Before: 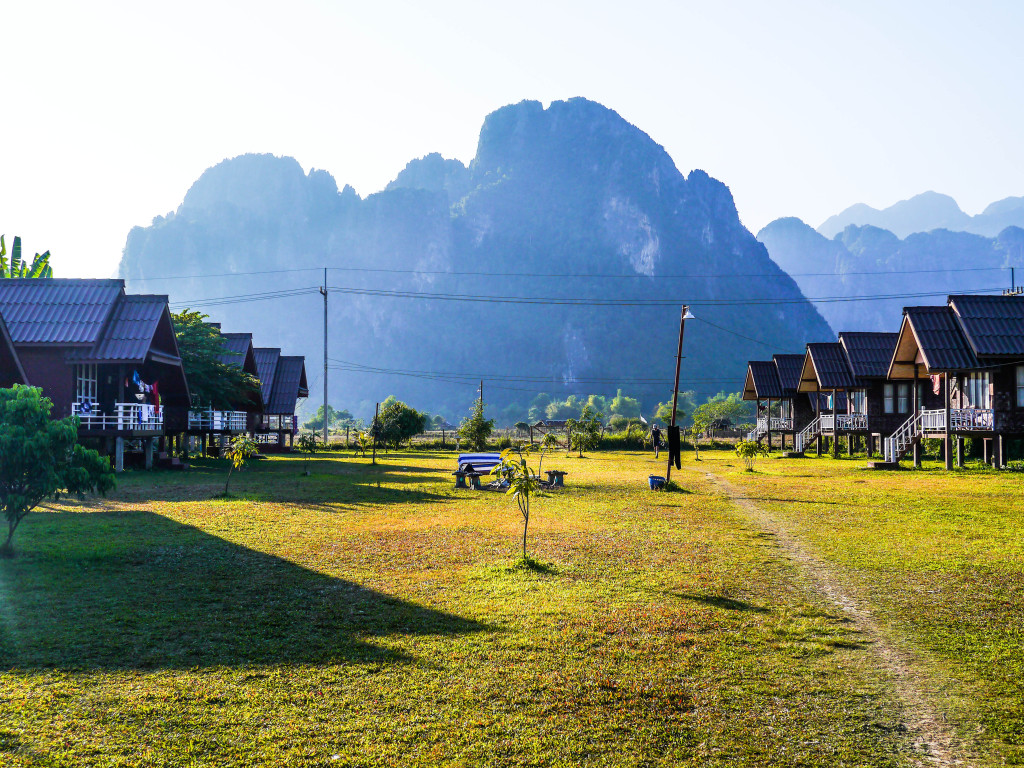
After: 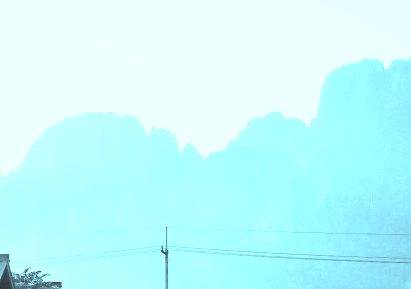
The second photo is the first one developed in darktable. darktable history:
exposure: black level correction 0, exposure 1.107 EV, compensate exposure bias true, compensate highlight preservation false
crop: left 15.625%, top 5.445%, right 44.142%, bottom 56.919%
tone equalizer: on, module defaults
color correction: highlights a* -11.82, highlights b* -15.6
color calibration: output gray [0.267, 0.423, 0.261, 0], illuminant as shot in camera, x 0.358, y 0.373, temperature 4628.91 K, saturation algorithm version 1 (2020)
color balance rgb: highlights gain › luminance 15.187%, highlights gain › chroma 3.991%, highlights gain › hue 208.68°, linear chroma grading › global chroma 8.981%, perceptual saturation grading › global saturation 17.903%, perceptual brilliance grading › mid-tones 10.695%, perceptual brilliance grading › shadows 15.728%, global vibrance 9.788%
